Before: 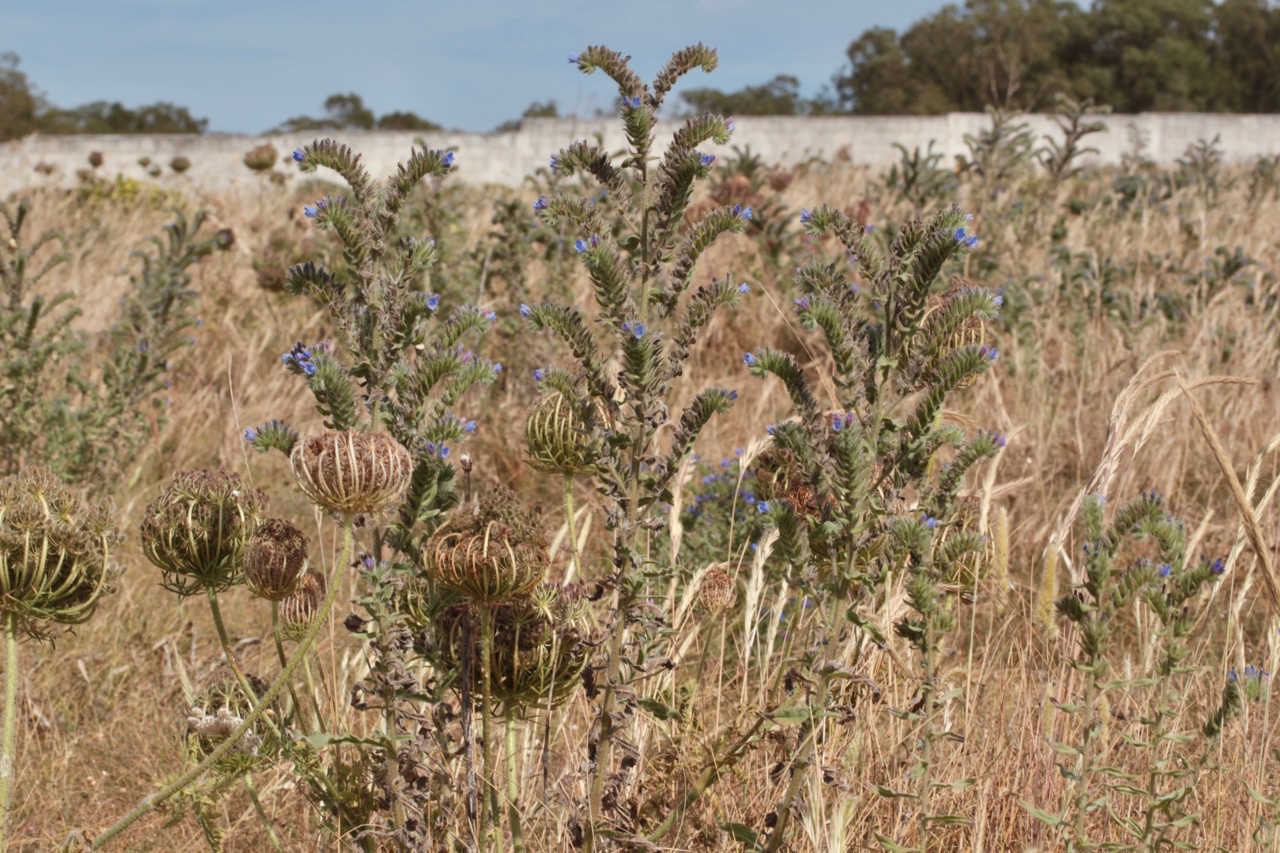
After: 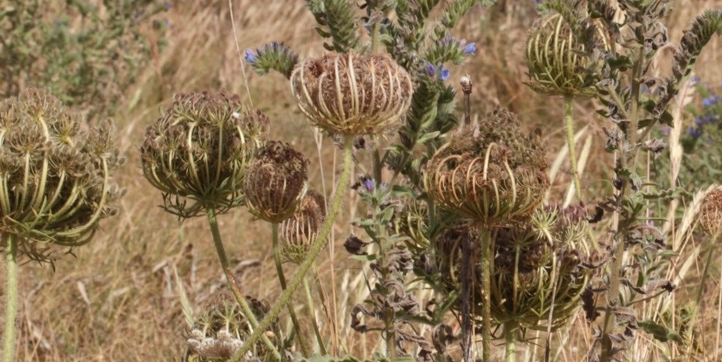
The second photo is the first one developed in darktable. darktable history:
crop: top 44.316%, right 43.576%, bottom 13.196%
